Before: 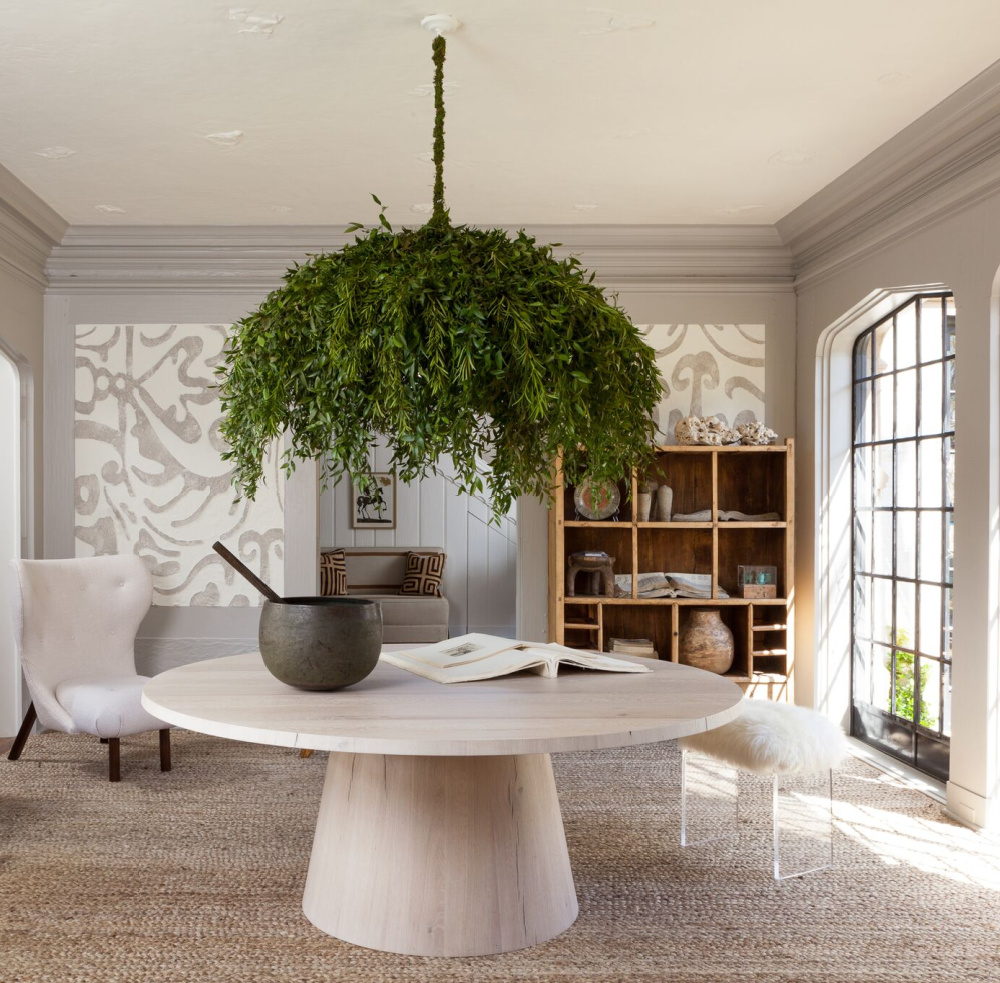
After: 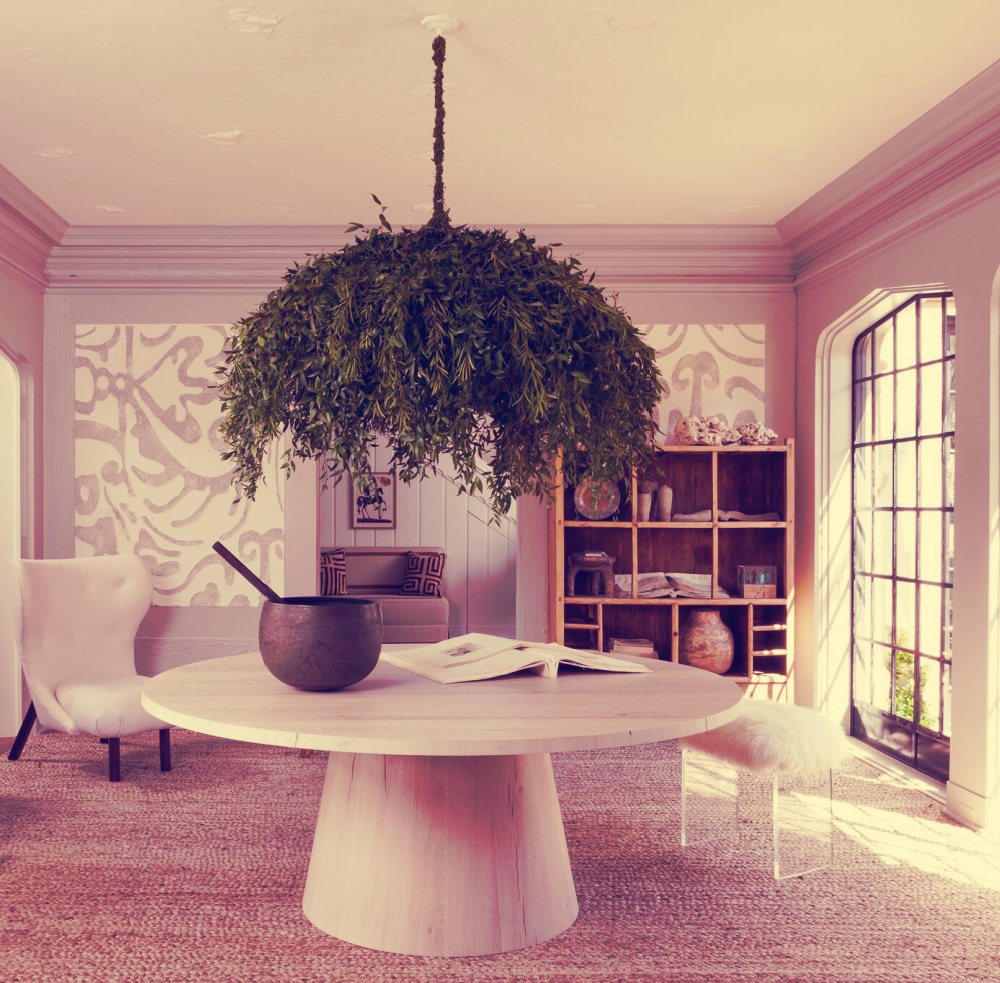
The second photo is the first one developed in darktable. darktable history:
tone curve: curves: ch0 [(0, 0) (0.003, 0.003) (0.011, 0.011) (0.025, 0.024) (0.044, 0.042) (0.069, 0.066) (0.1, 0.095) (0.136, 0.129) (0.177, 0.169) (0.224, 0.214) (0.277, 0.264) (0.335, 0.319) (0.399, 0.38) (0.468, 0.446) (0.543, 0.563) (0.623, 0.64) (0.709, 0.722) (0.801, 0.809) (0.898, 0.902) (1, 1)], preserve colors none
color look up table: target L [92.55, 91.78, 85.39, 87.3, 80.14, 70.02, 69.97, 66.82, 56.23, 51.21, 39.39, 37.22, 13.77, 200, 86.41, 68.96, 69.3, 66.11, 57.86, 55.48, 50.61, 50.77, 44.08, 30.65, 30.08, 18.61, 83.39, 69.92, 65.21, 58.93, 59.06, 55.18, 48.03, 49.13, 41.63, 33.52, 34.85, 35.81, 25.77, 16.51, 14.84, 9.109, 86.19, 82.42, 81.89, 64.59, 65.44, 46.48, 13.31], target a [-18.06, -1.804, -73.2, -31.57, -28.43, -55.88, -11.87, -29.26, -3.85, -46.69, -28.18, 1.783, 14.71, 0, 3.475, 38.53, 16.29, 48.1, 27.23, 75.6, 39.18, 54.45, 67.36, 21.78, 52.47, 35.44, 16.71, 42.79, 30.81, 77.69, 46.41, 81.89, -9.019, 54.03, 69.12, 18.64, 33, 61.98, 12.11, 47.1, 35.36, 25.59, -49.05, -55.69, -17.21, -33.72, -0.229, -23.73, 8.801], target b [30.2, 41.73, 56.82, 71.9, 29.73, 25.7, 56.25, 10.12, 27.56, 32.76, -1.35, -8.96, -21.12, 0, 65.75, 26.36, 55.62, 55.23, 15.19, 24.59, 36.12, 11.2, 25, 9.161, -1.839, -14.33, 17.37, -3.437, -18.86, -25.93, 1.341, -2.212, -43.76, -24.53, -48.32, -65.92, -11.93, -33.68, -50.87, -77.88, -39.02, -48.72, 15.9, 7.792, 7.342, -19.89, -0.656, -18.86, -35.09], num patches 49
